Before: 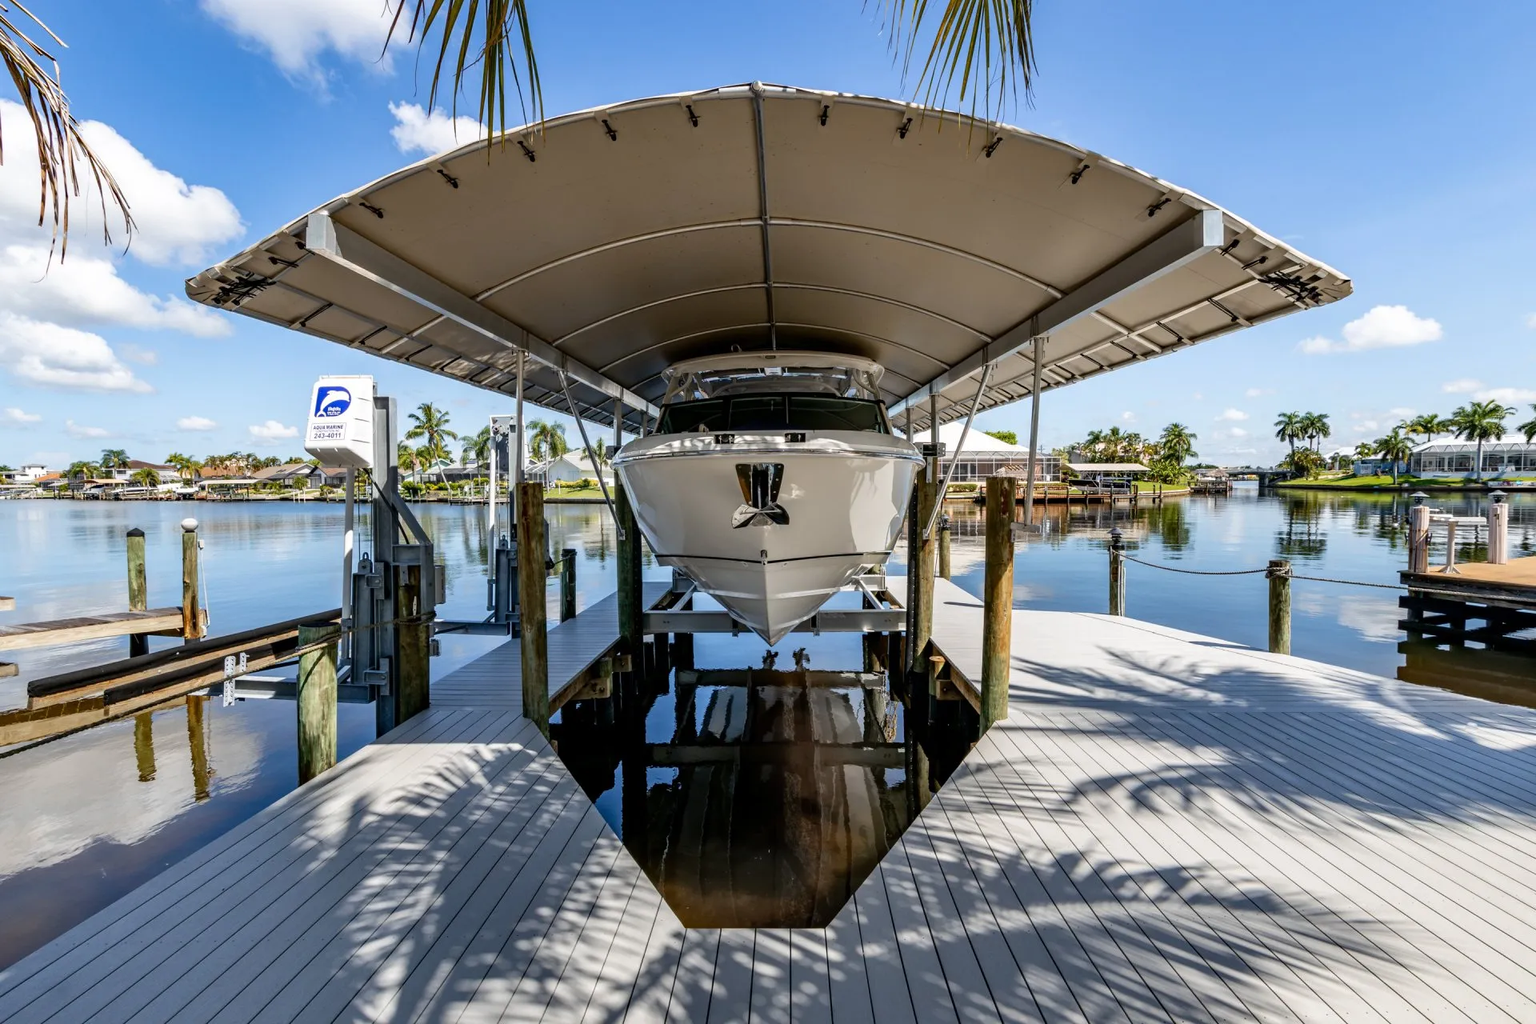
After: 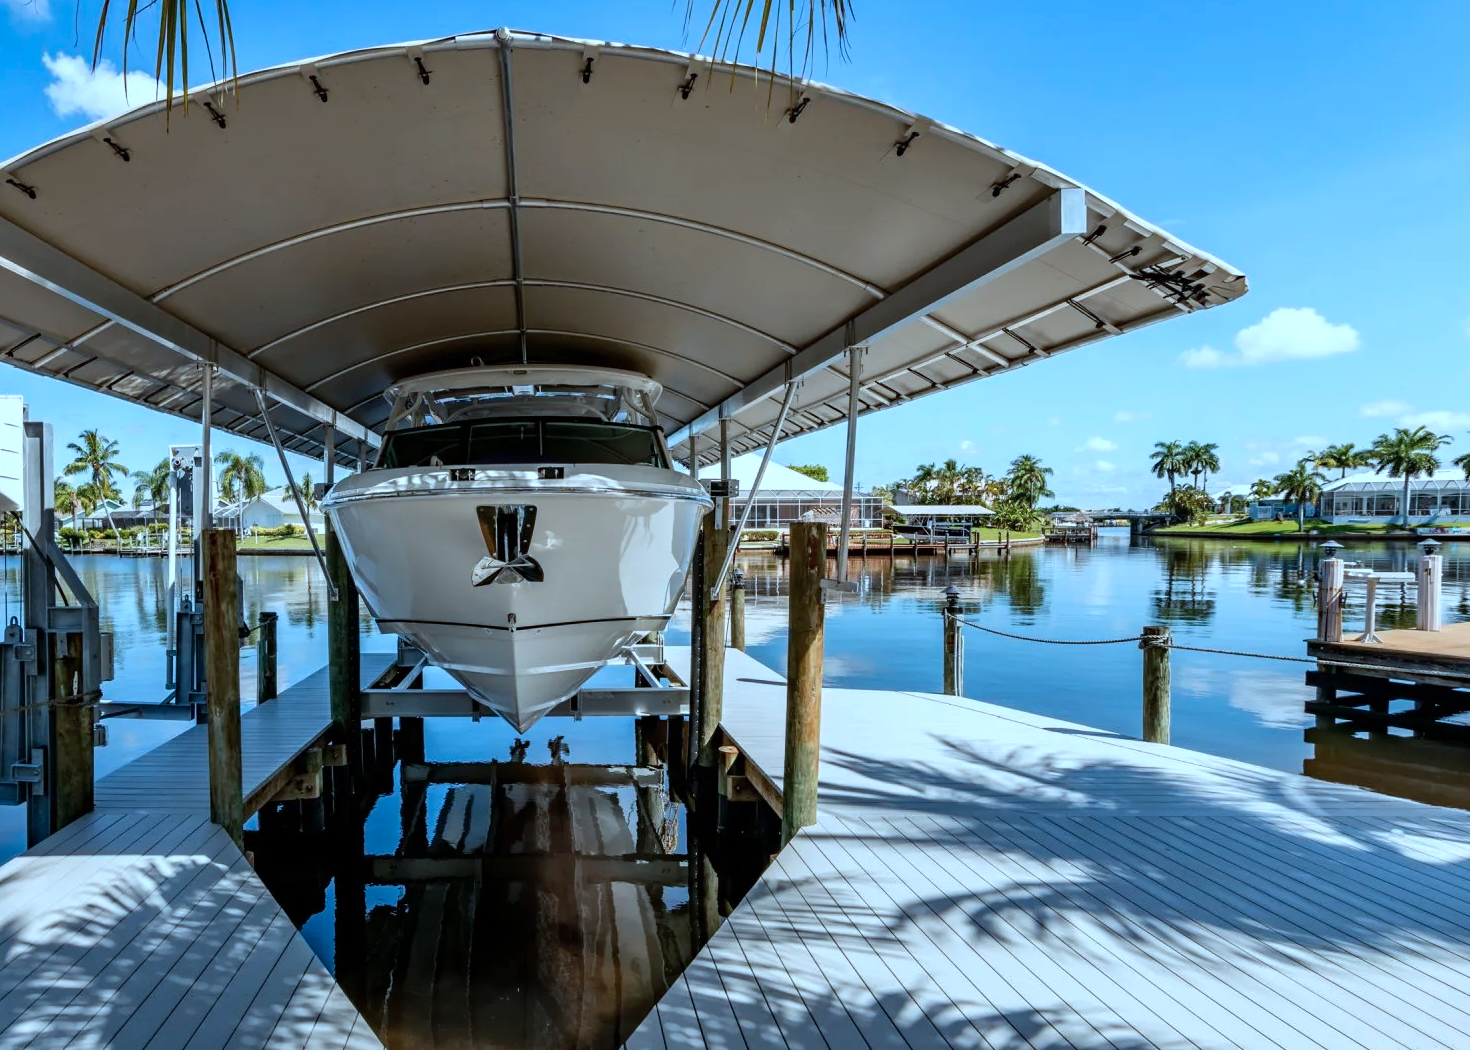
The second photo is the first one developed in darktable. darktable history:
crop: left 23.095%, top 5.827%, bottom 11.854%
color correction: highlights a* -9.73, highlights b* -21.22
